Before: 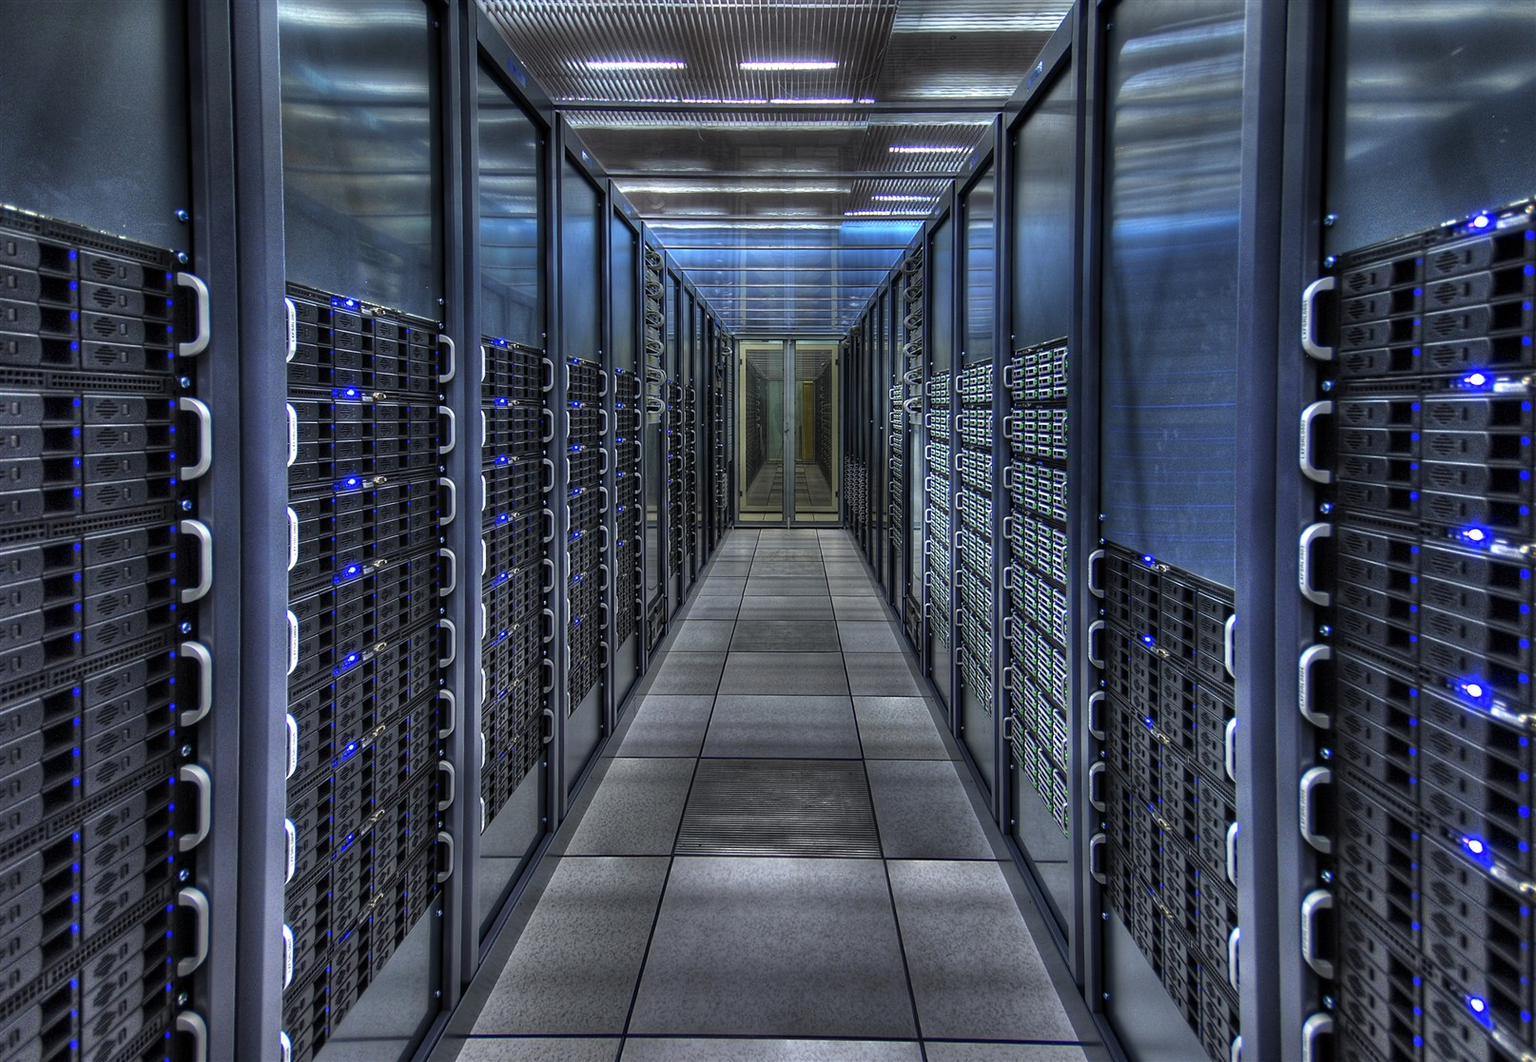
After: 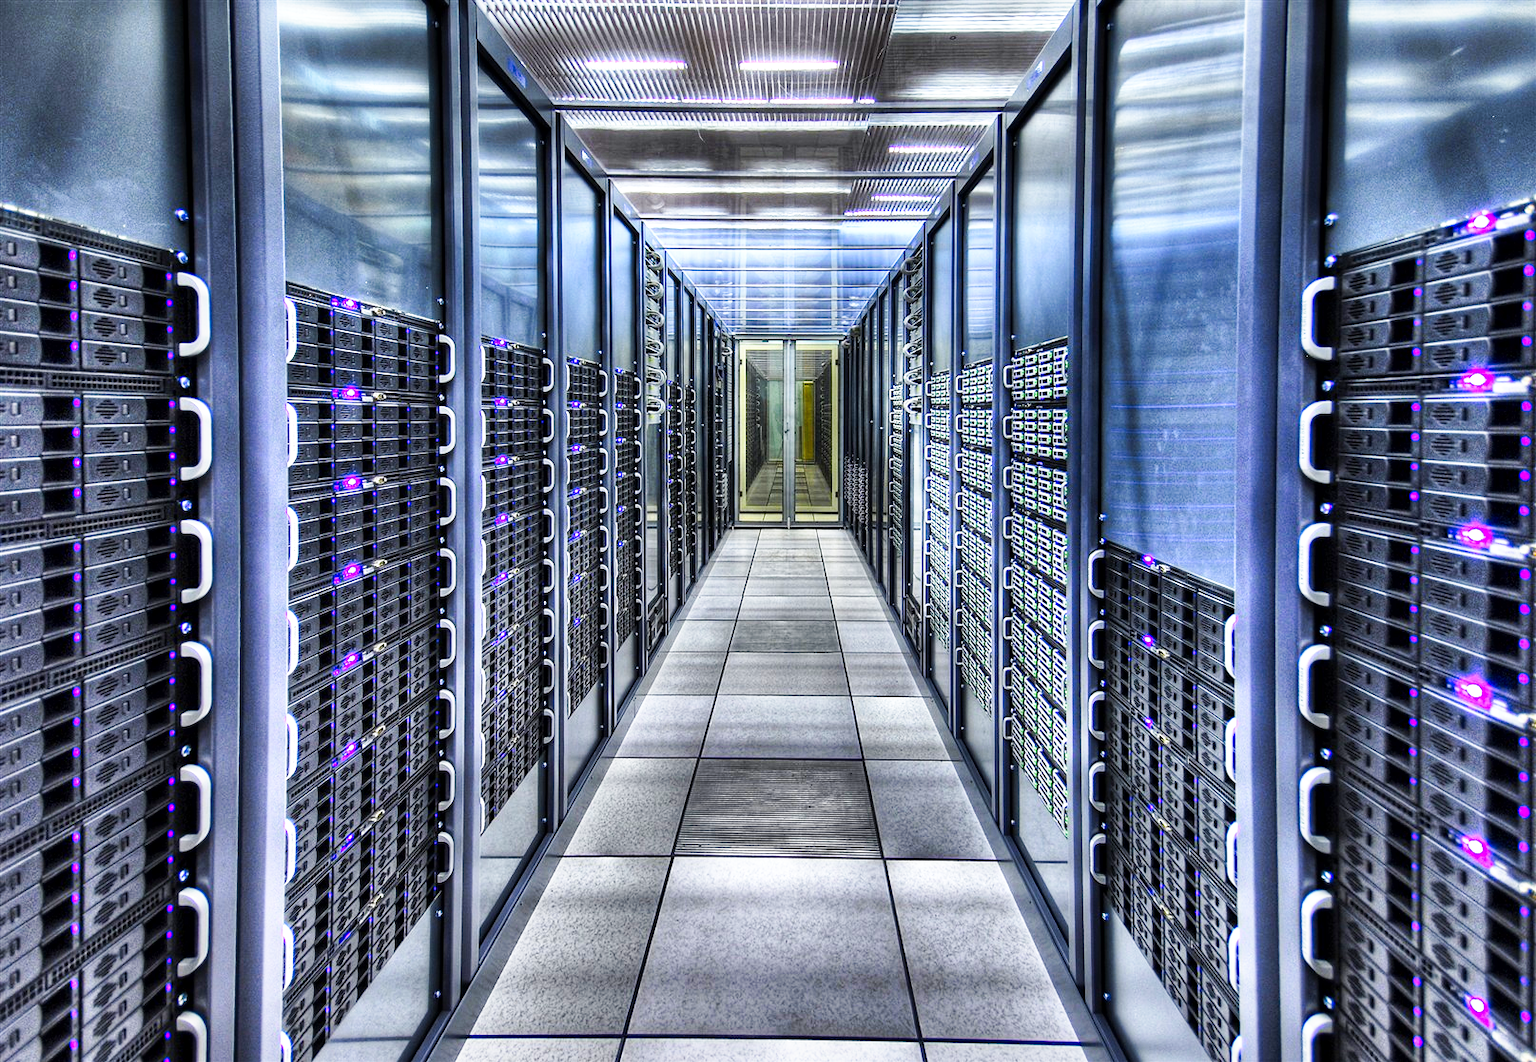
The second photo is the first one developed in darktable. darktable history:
tone curve: curves: ch0 [(0, 0) (0.003, 0.004) (0.011, 0.016) (0.025, 0.035) (0.044, 0.062) (0.069, 0.097) (0.1, 0.143) (0.136, 0.205) (0.177, 0.276) (0.224, 0.36) (0.277, 0.461) (0.335, 0.584) (0.399, 0.686) (0.468, 0.783) (0.543, 0.868) (0.623, 0.927) (0.709, 0.96) (0.801, 0.974) (0.898, 0.986) (1, 1)], preserve colors none
color zones: curves: ch0 [(0.224, 0.526) (0.75, 0.5)]; ch1 [(0.055, 0.526) (0.224, 0.761) (0.377, 0.526) (0.75, 0.5)], mix 38.92%
local contrast: mode bilateral grid, contrast 21, coarseness 51, detail 128%, midtone range 0.2
